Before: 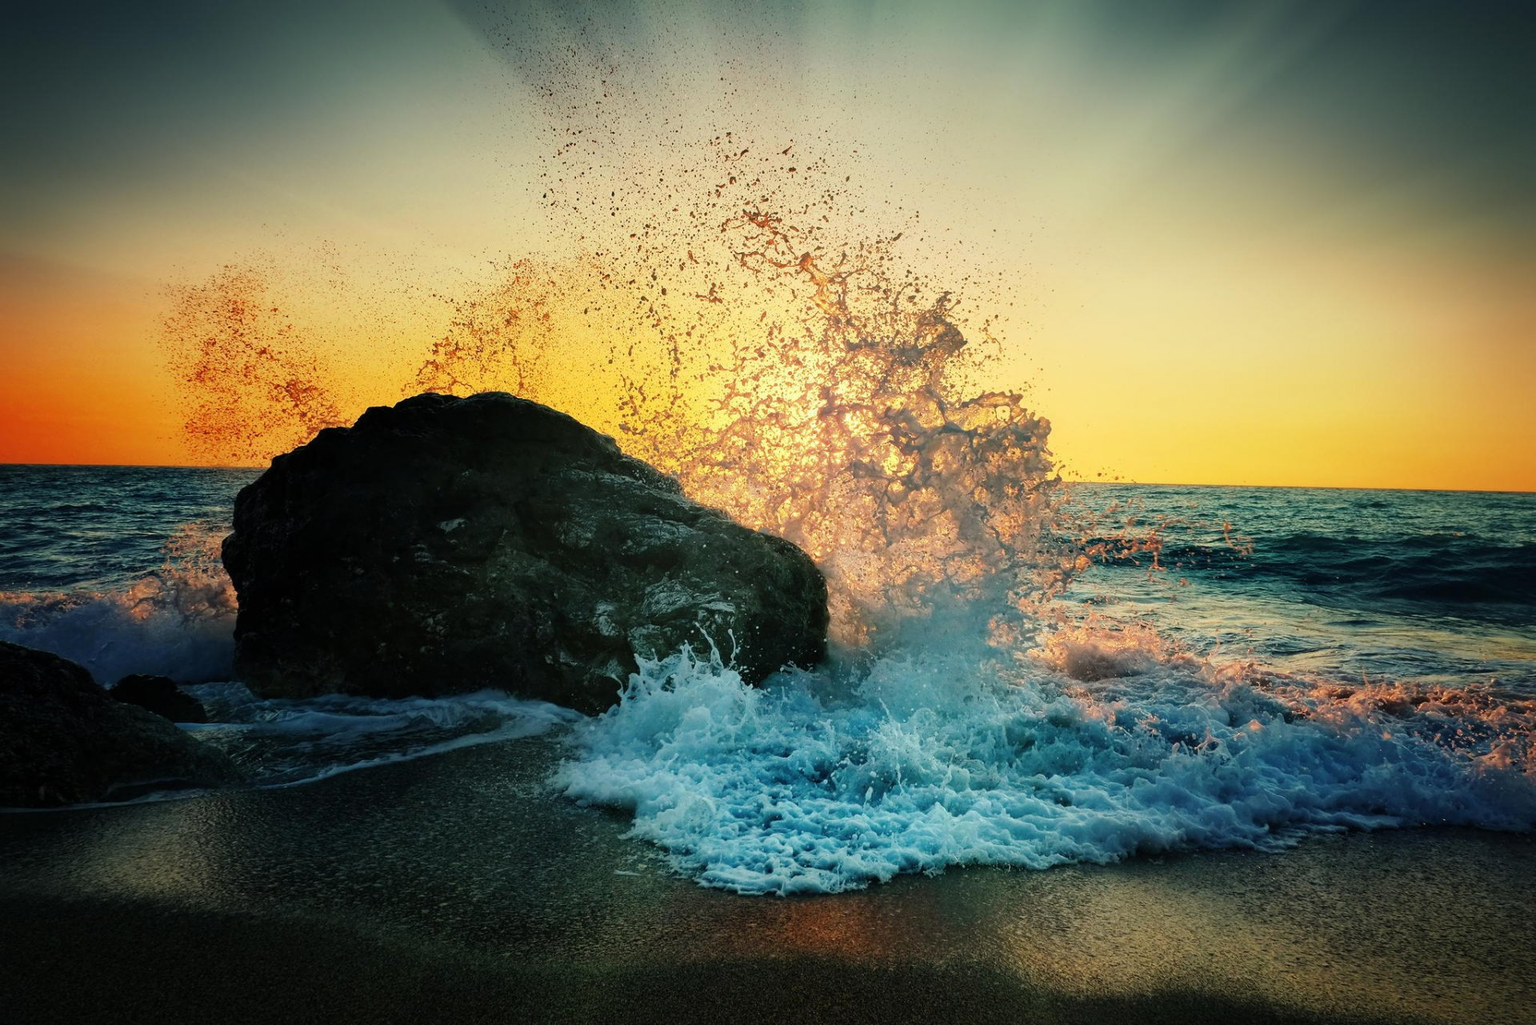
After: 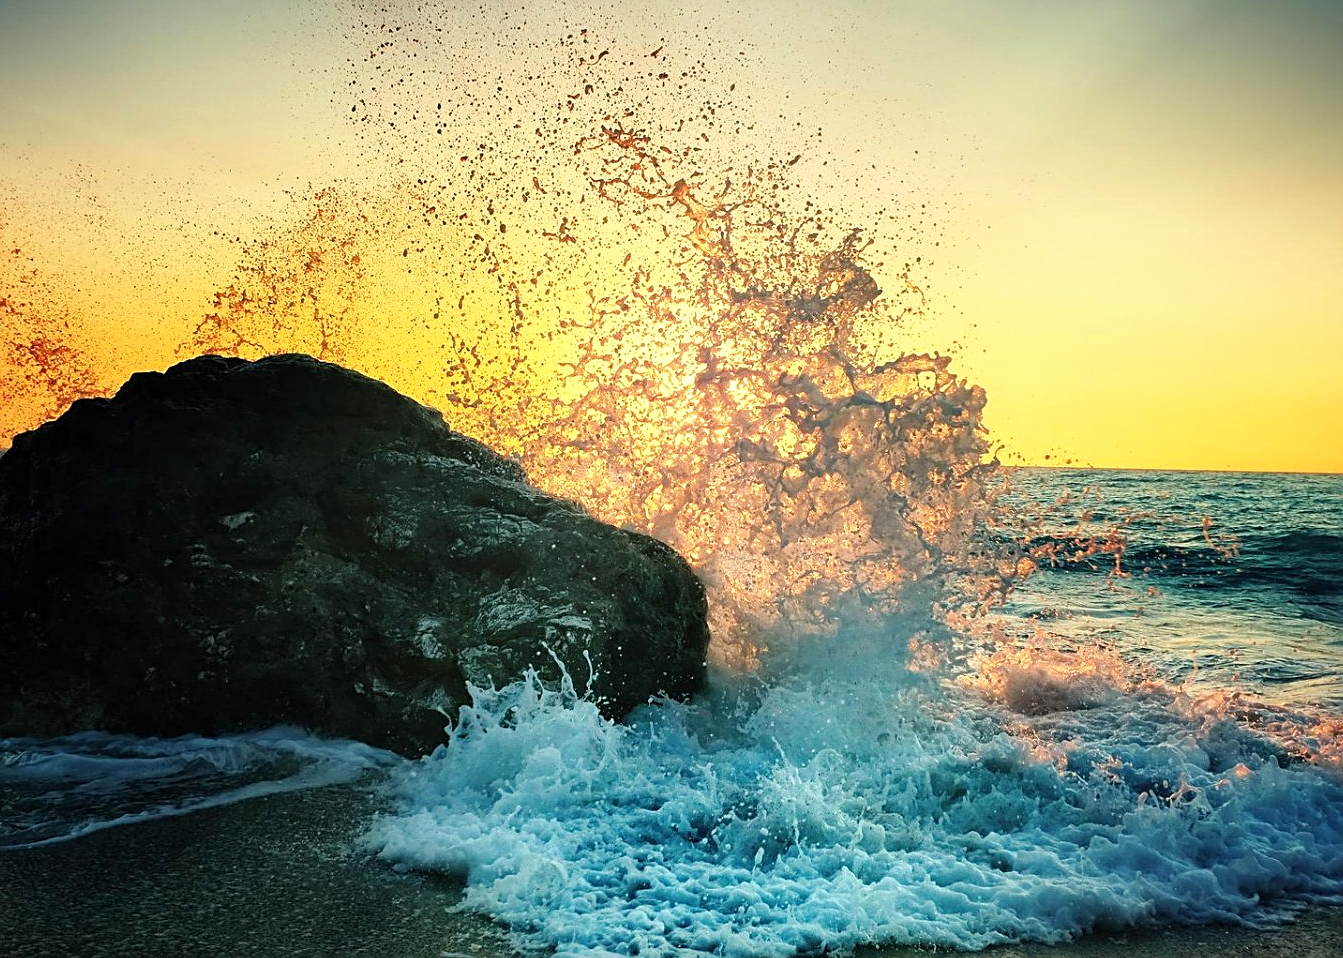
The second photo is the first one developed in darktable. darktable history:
crop and rotate: left 17.046%, top 10.659%, right 12.989%, bottom 14.553%
exposure: exposure 0.3 EV, compensate highlight preservation false
sharpen: on, module defaults
